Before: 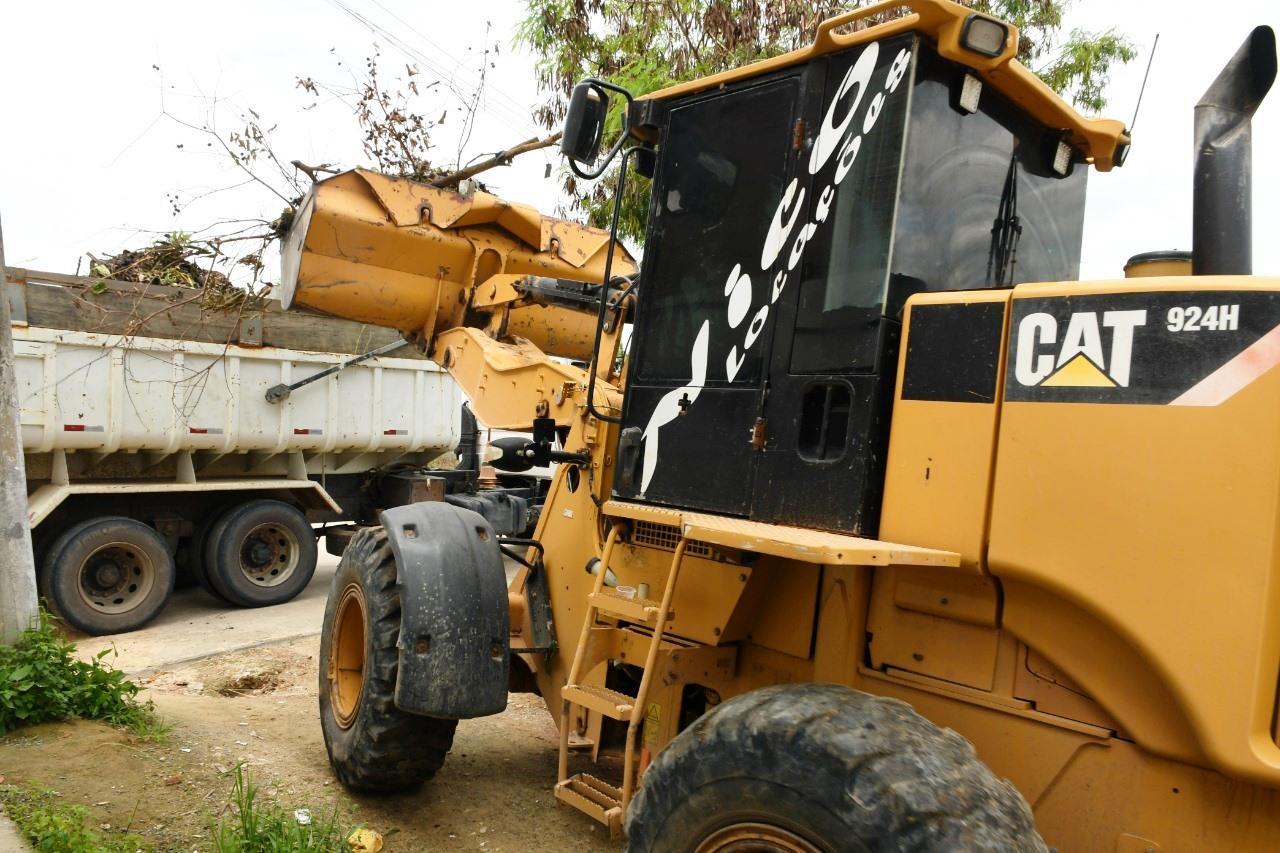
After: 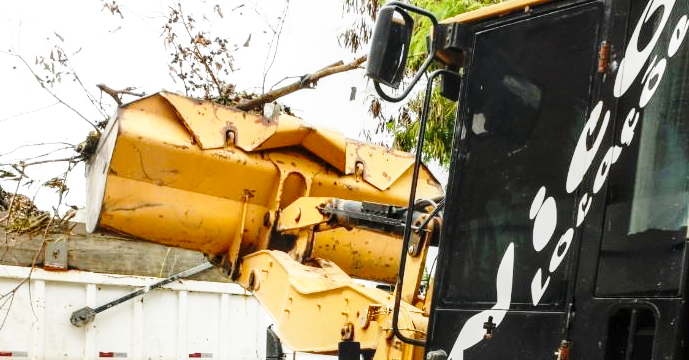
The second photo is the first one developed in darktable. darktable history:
crop: left 15.306%, top 9.065%, right 30.789%, bottom 48.638%
local contrast: on, module defaults
base curve: curves: ch0 [(0, 0) (0.028, 0.03) (0.121, 0.232) (0.46, 0.748) (0.859, 0.968) (1, 1)], preserve colors none
